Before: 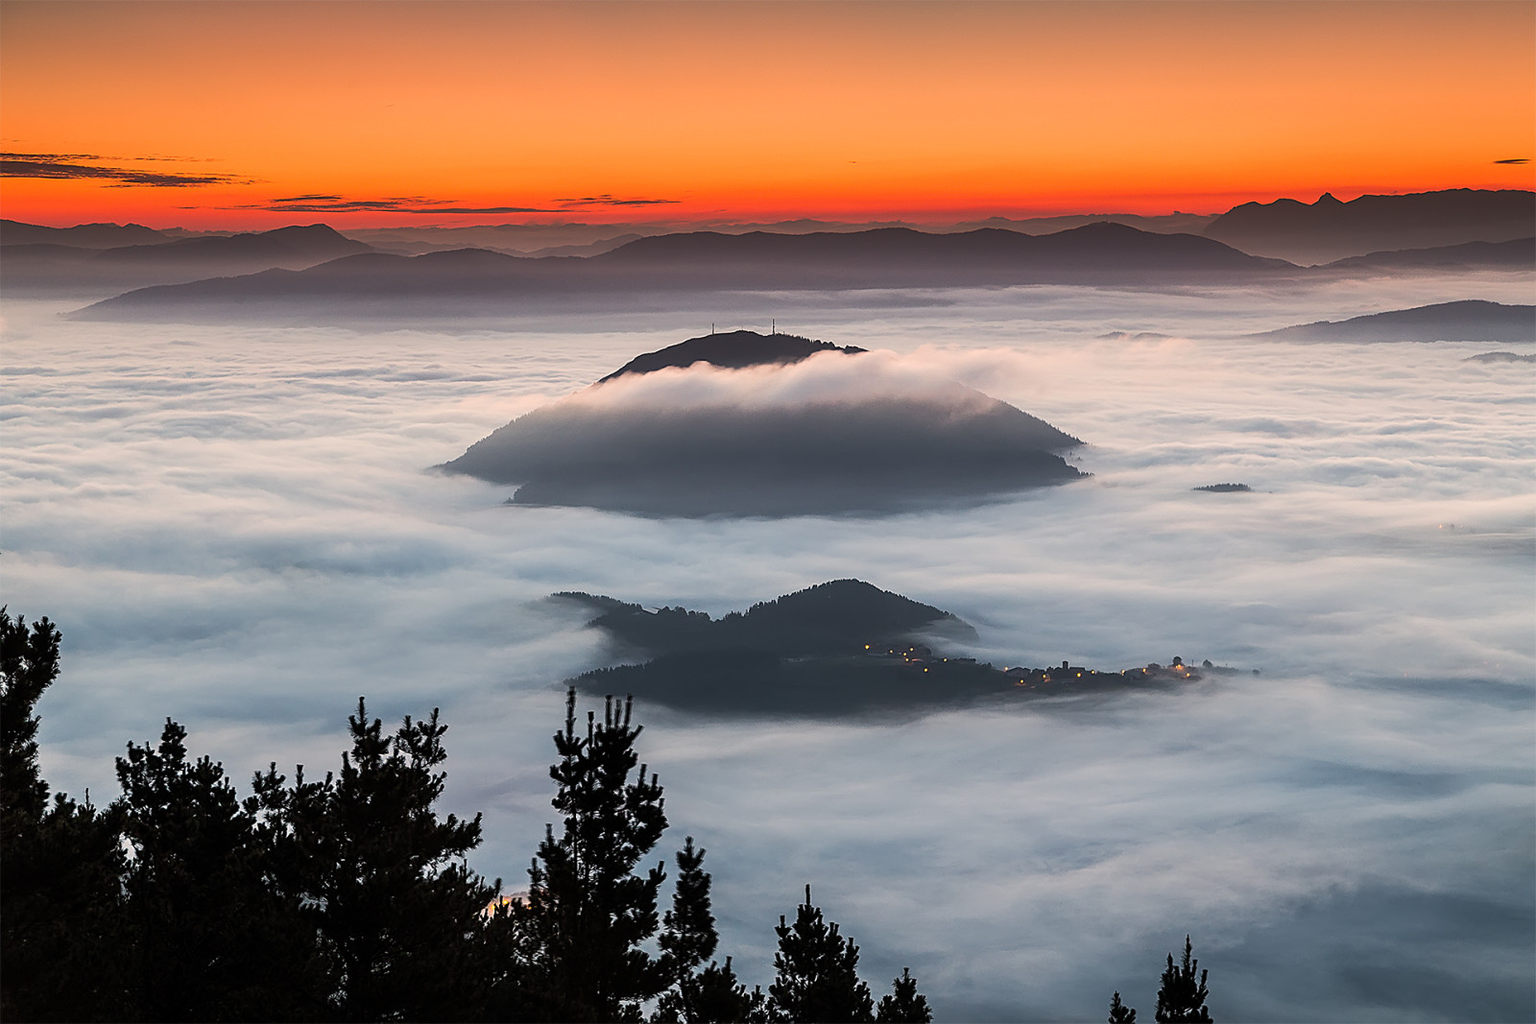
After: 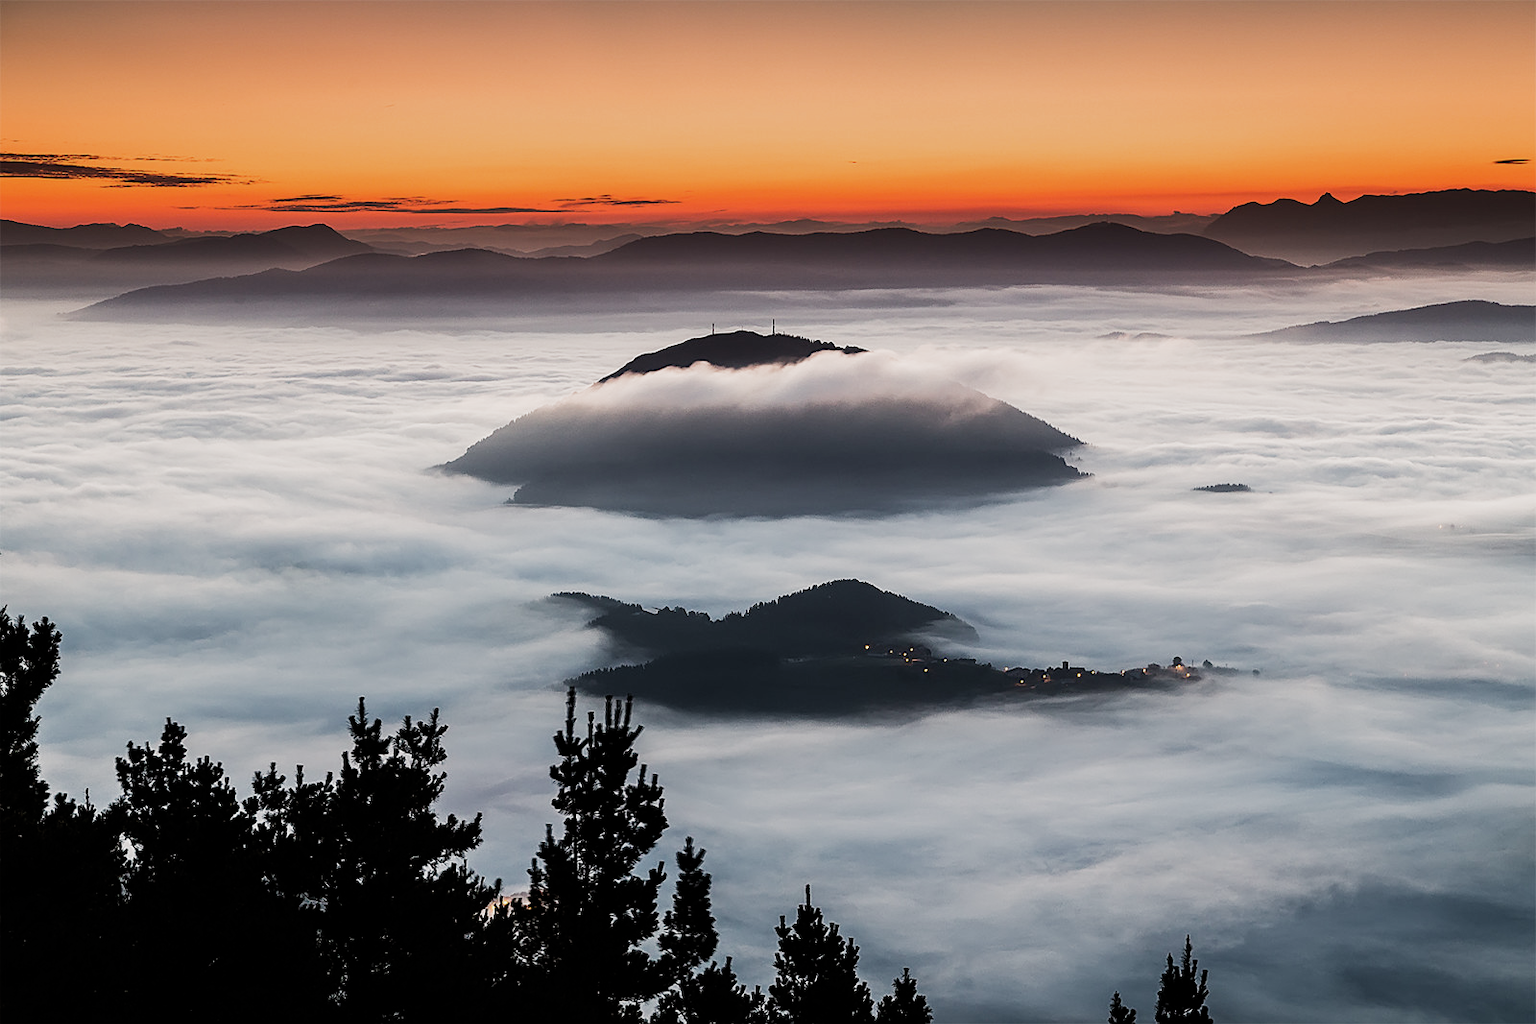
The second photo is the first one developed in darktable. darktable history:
filmic rgb: black relative exposure -8.08 EV, white relative exposure 3.01 EV, hardness 5.35, contrast 1.248, preserve chrominance no, color science v4 (2020), type of noise poissonian
contrast brightness saturation: contrast 0.063, brightness -0.01, saturation -0.228
